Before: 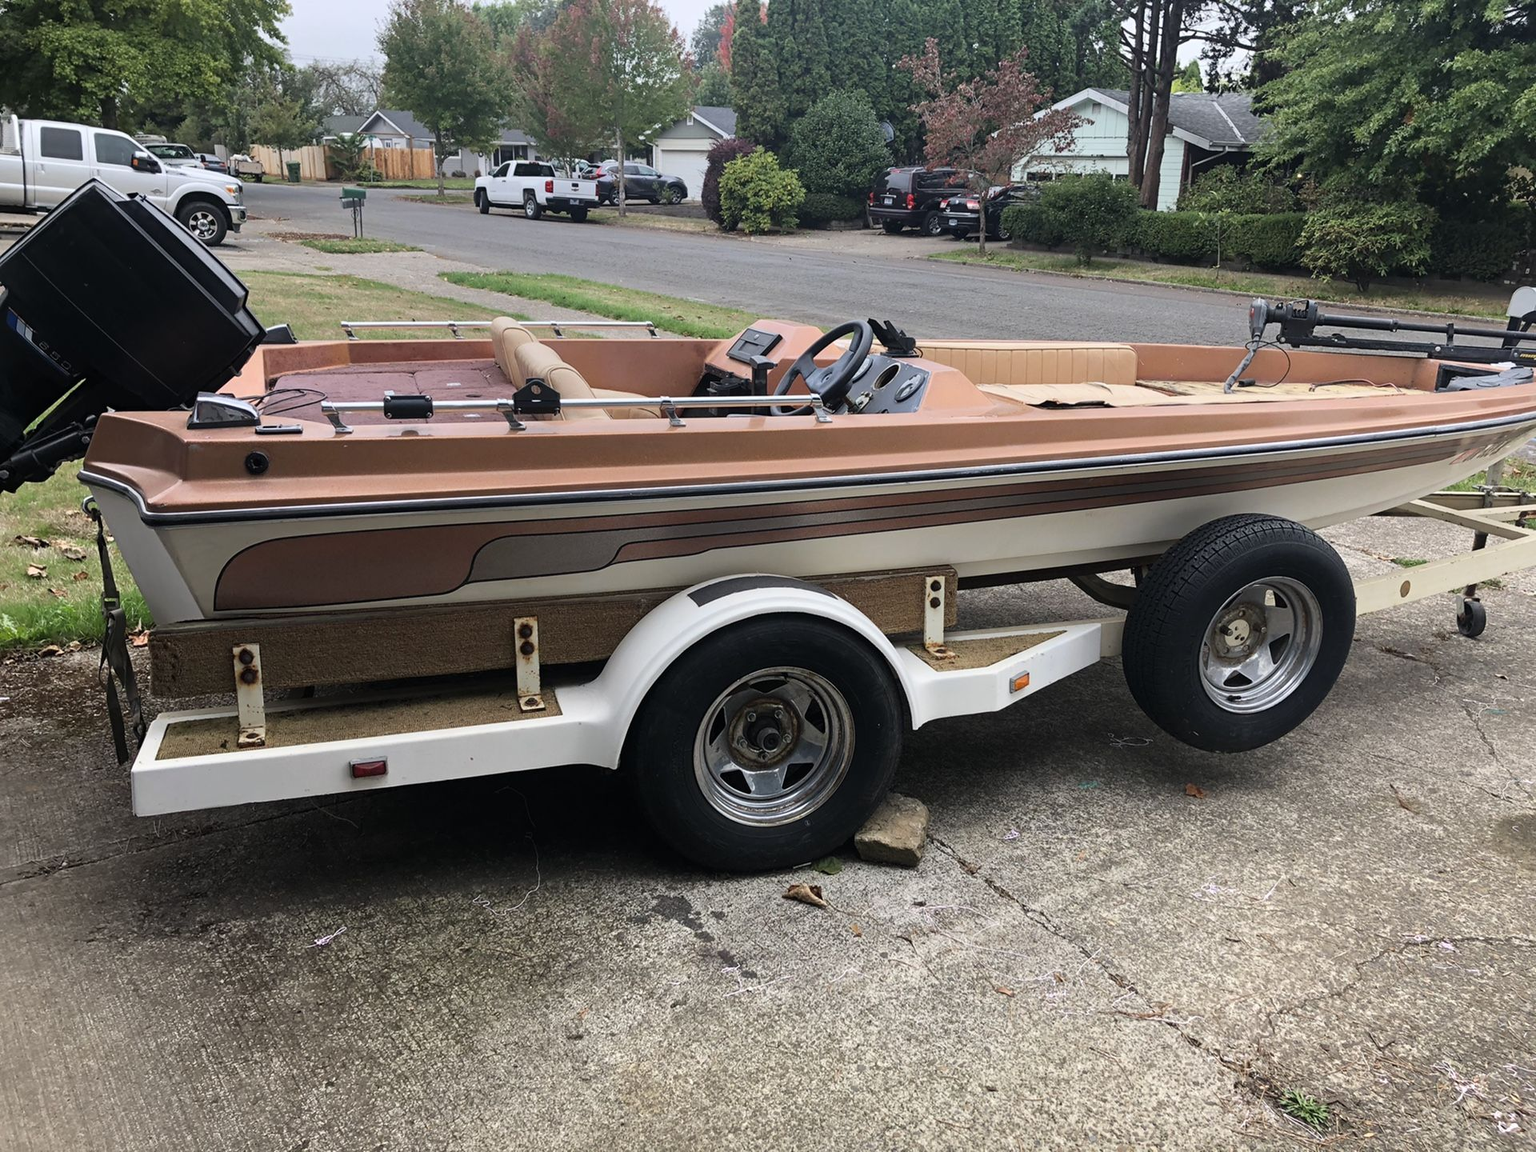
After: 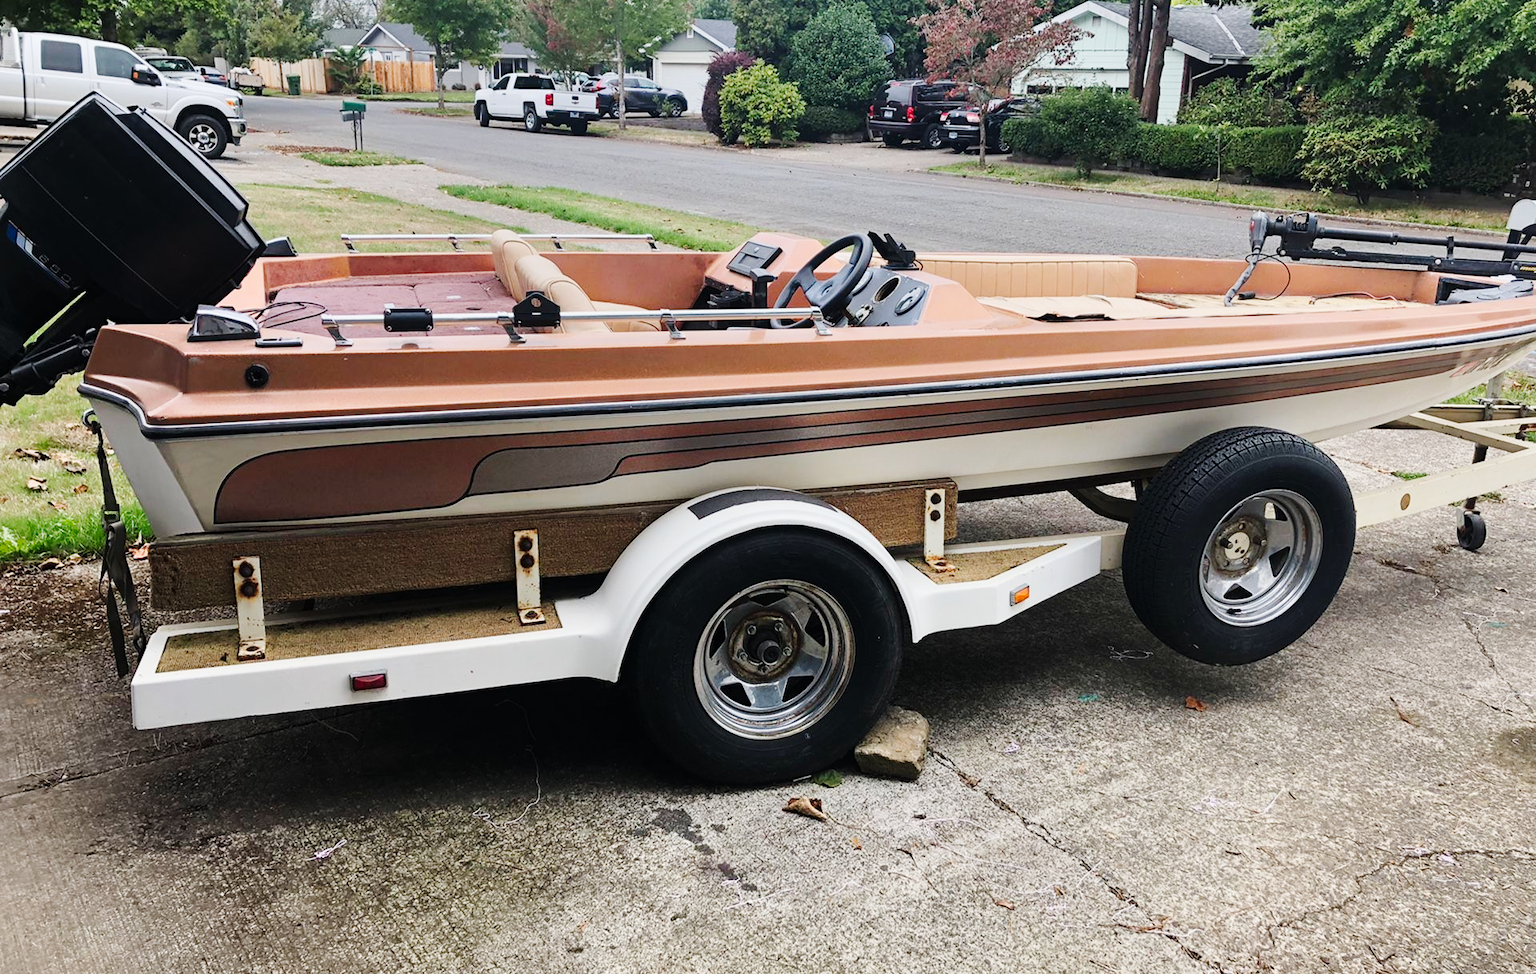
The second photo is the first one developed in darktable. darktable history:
exposure: exposure 0.151 EV, compensate highlight preservation false
tone curve: curves: ch0 [(0, 0) (0.11, 0.081) (0.256, 0.259) (0.398, 0.475) (0.498, 0.611) (0.65, 0.757) (0.835, 0.883) (1, 0.961)]; ch1 [(0, 0) (0.346, 0.307) (0.408, 0.369) (0.453, 0.457) (0.482, 0.479) (0.502, 0.498) (0.521, 0.51) (0.553, 0.554) (0.618, 0.65) (0.693, 0.727) (1, 1)]; ch2 [(0, 0) (0.358, 0.362) (0.434, 0.46) (0.485, 0.494) (0.5, 0.494) (0.511, 0.508) (0.537, 0.55) (0.579, 0.599) (0.621, 0.693) (1, 1)], preserve colors none
shadows and highlights: shadows 33.2, highlights -47.81, compress 49.7%, soften with gaussian
crop: top 7.587%, bottom 7.791%
